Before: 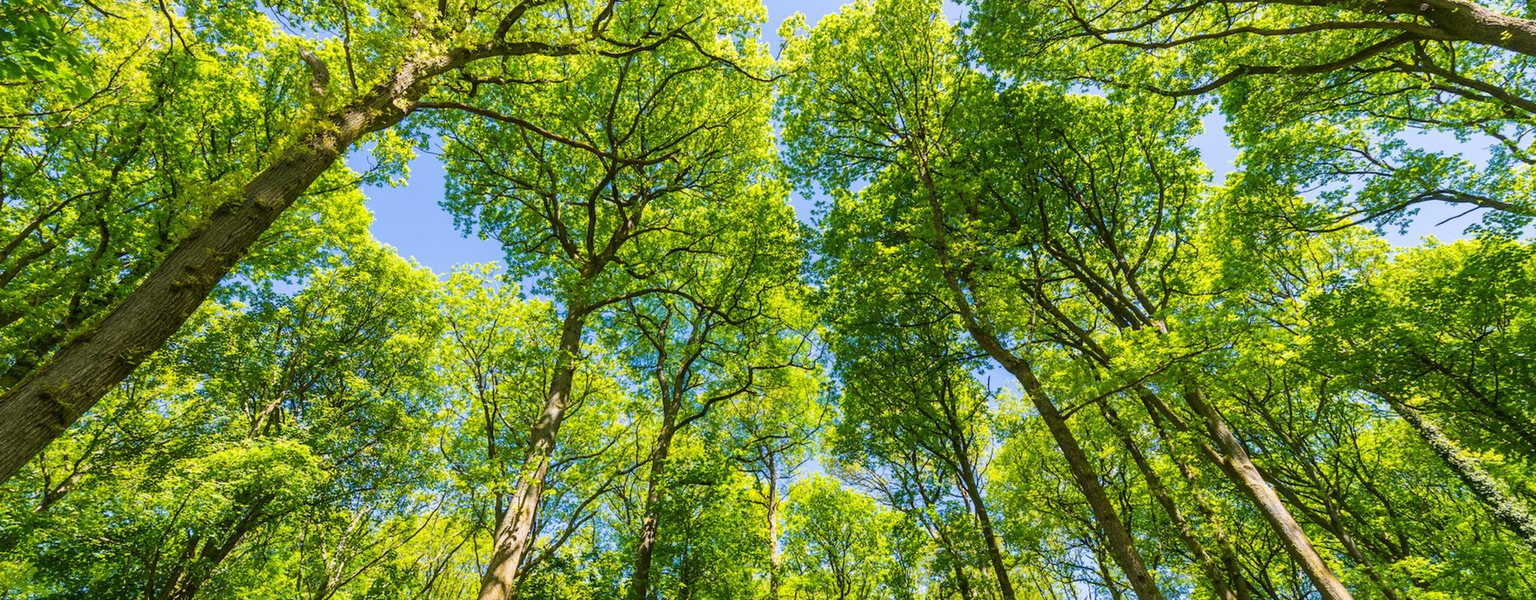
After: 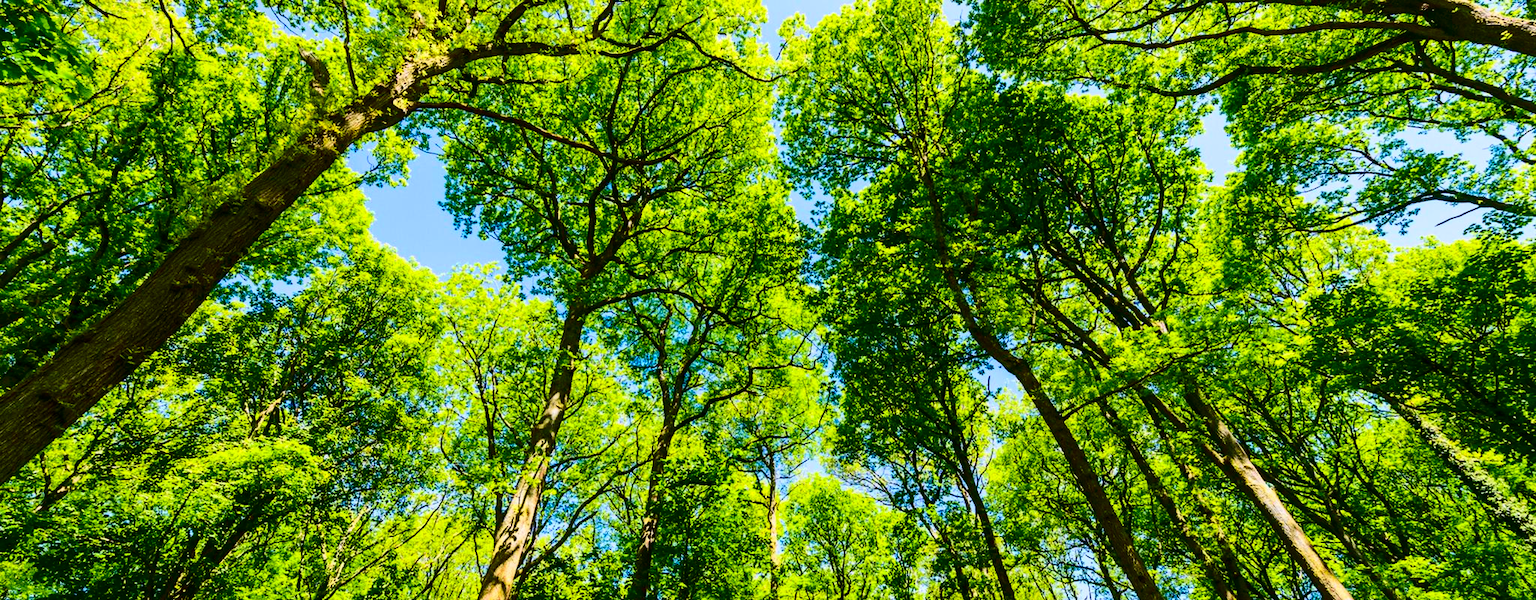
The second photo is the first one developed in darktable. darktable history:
contrast brightness saturation: contrast 0.206, brightness -0.106, saturation 0.209
tone curve: curves: ch0 [(0, 0) (0.126, 0.086) (0.338, 0.327) (0.494, 0.55) (0.703, 0.762) (1, 1)]; ch1 [(0, 0) (0.346, 0.324) (0.45, 0.431) (0.5, 0.5) (0.522, 0.517) (0.55, 0.578) (1, 1)]; ch2 [(0, 0) (0.44, 0.424) (0.501, 0.499) (0.554, 0.563) (0.622, 0.667) (0.707, 0.746) (1, 1)], color space Lab, independent channels, preserve colors none
